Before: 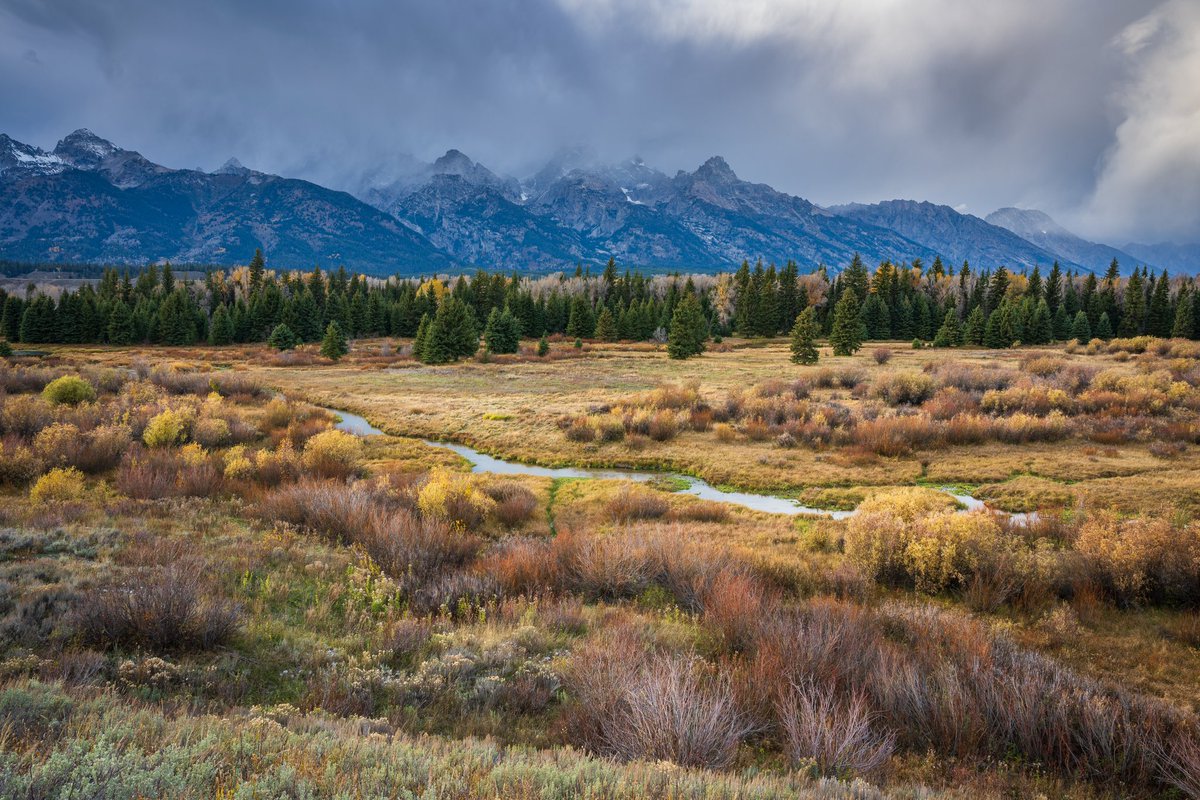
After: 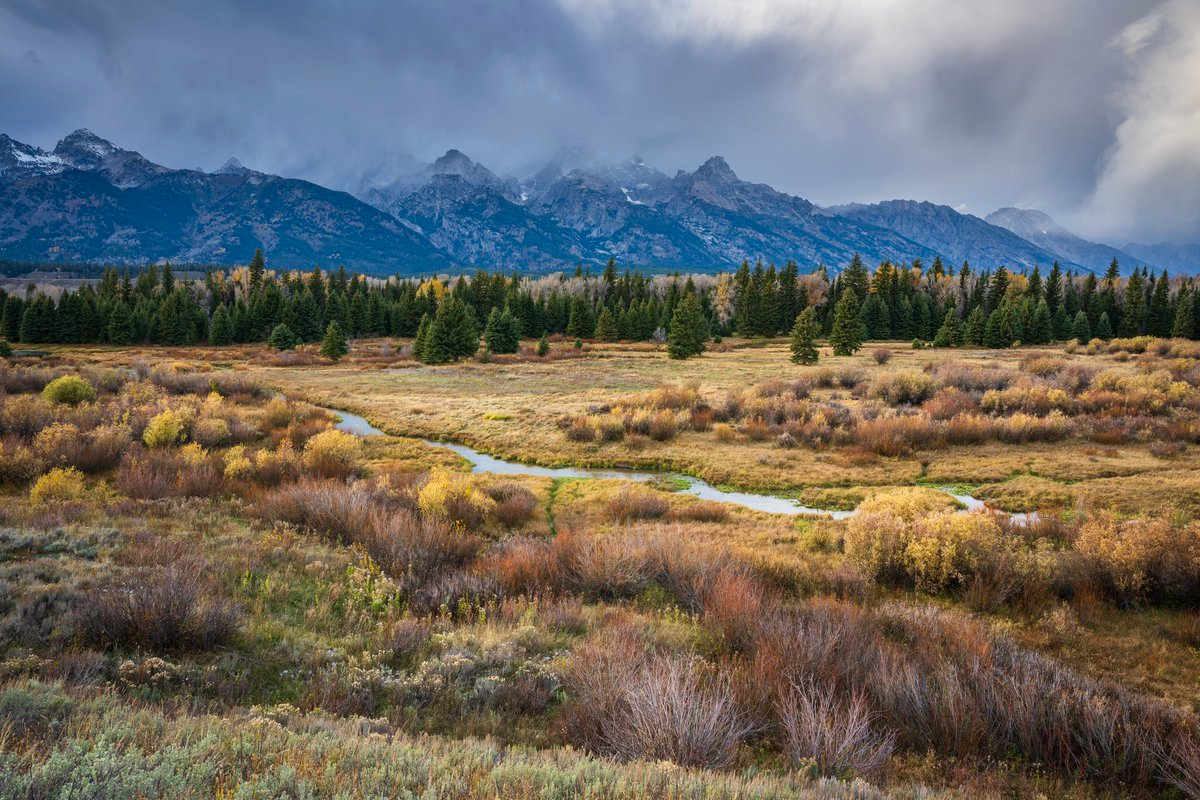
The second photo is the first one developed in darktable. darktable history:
contrast brightness saturation: contrast 0.081, saturation 0.018
